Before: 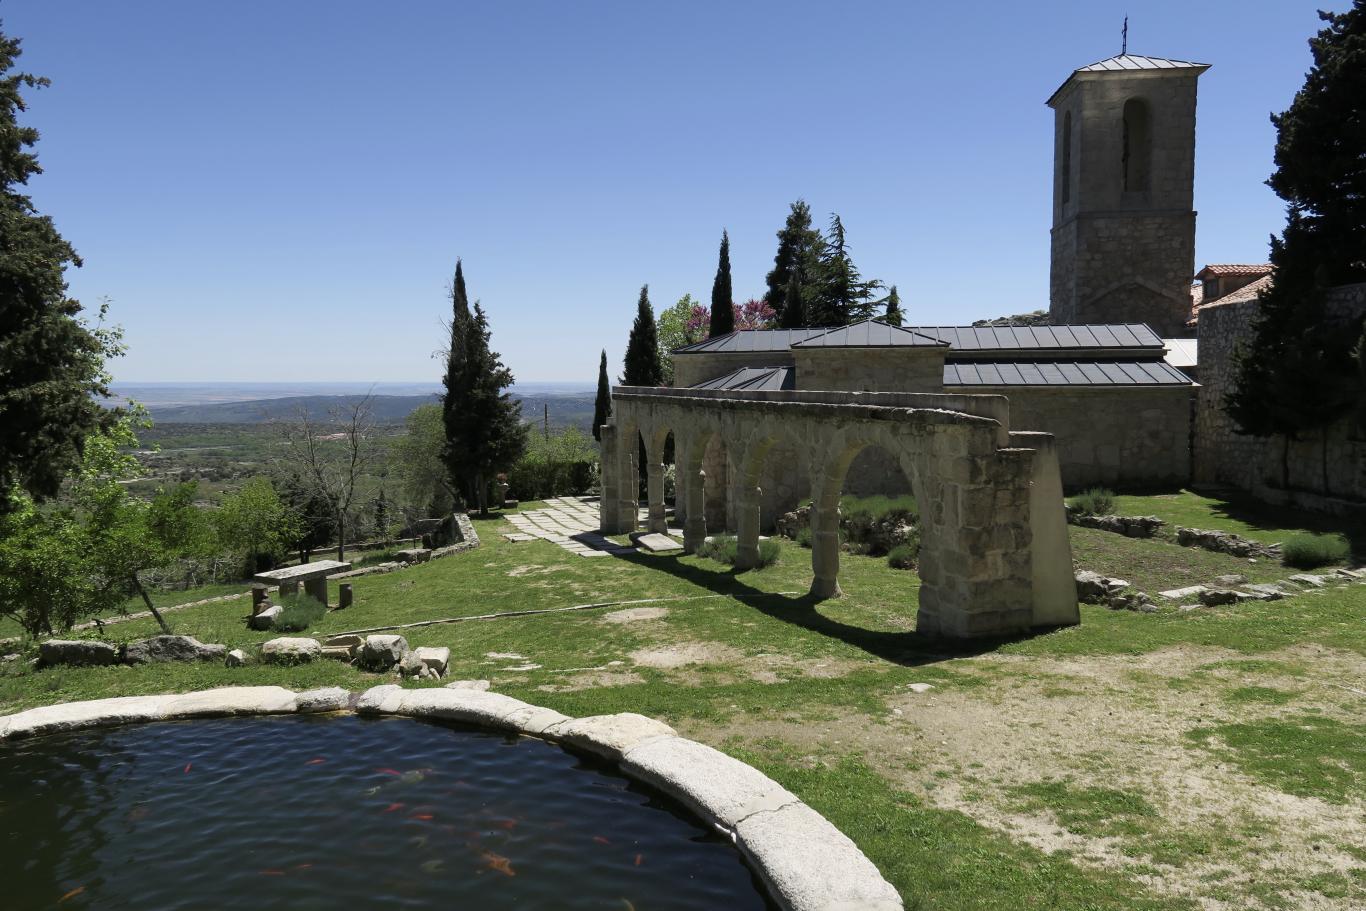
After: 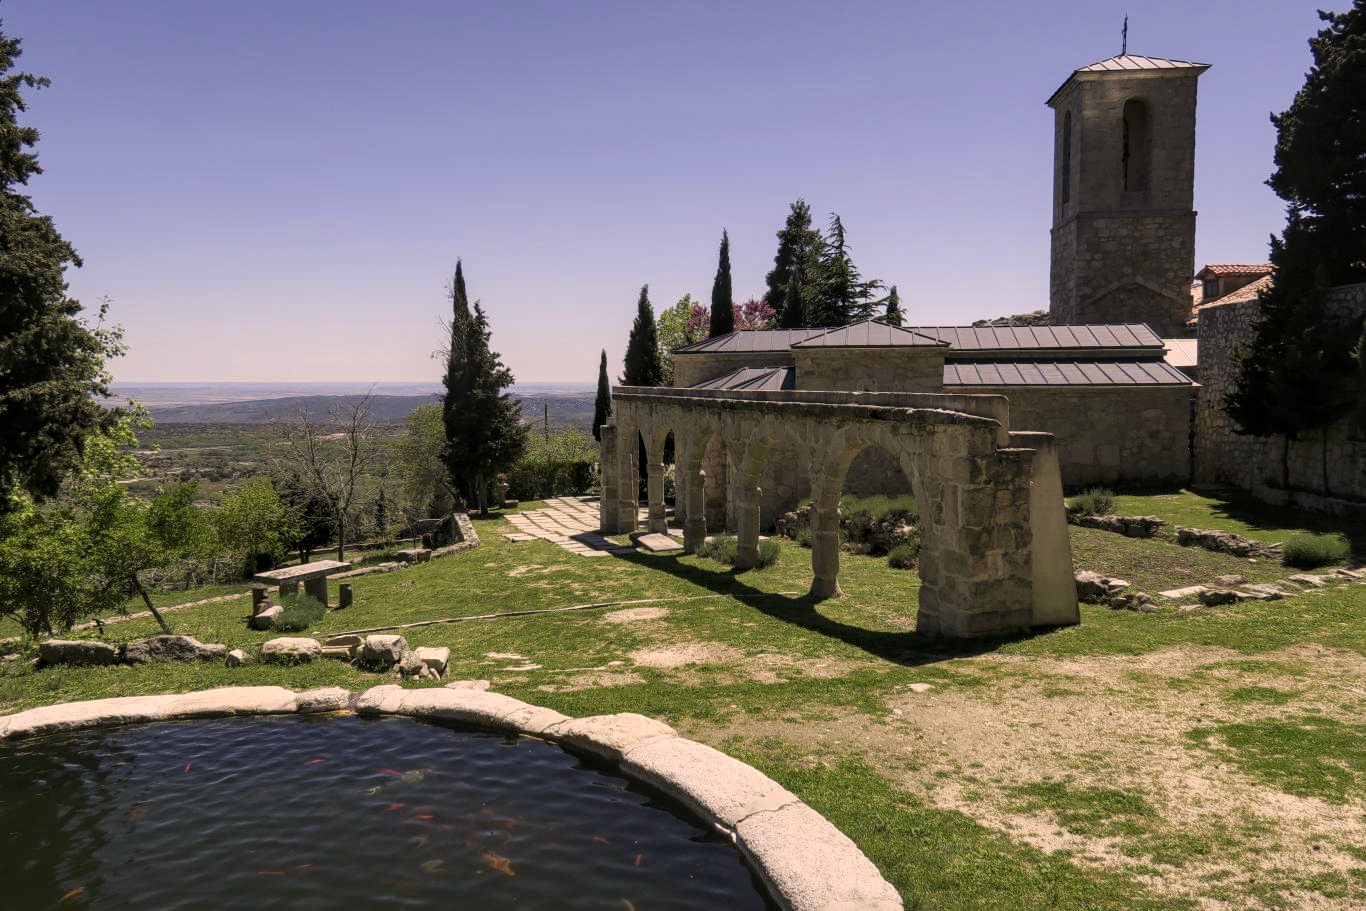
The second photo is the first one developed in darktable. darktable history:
shadows and highlights: radius 333.85, shadows 63.18, highlights 5.5, compress 87.8%, soften with gaussian
local contrast: on, module defaults
color correction: highlights a* 11.62, highlights b* 12.28
